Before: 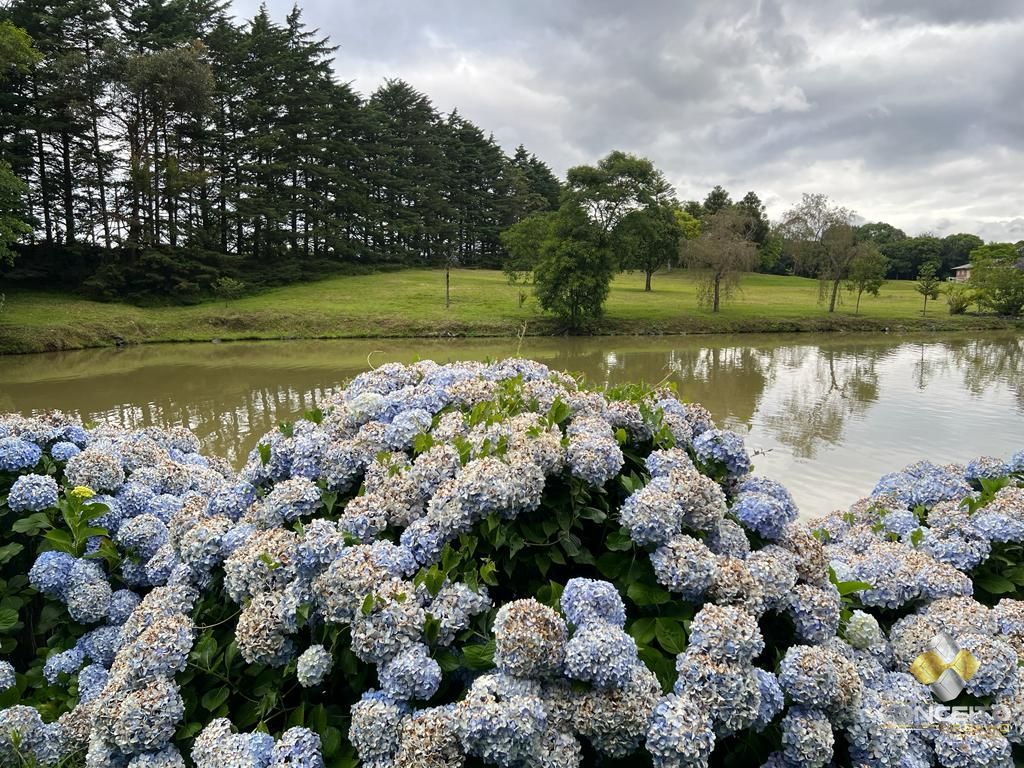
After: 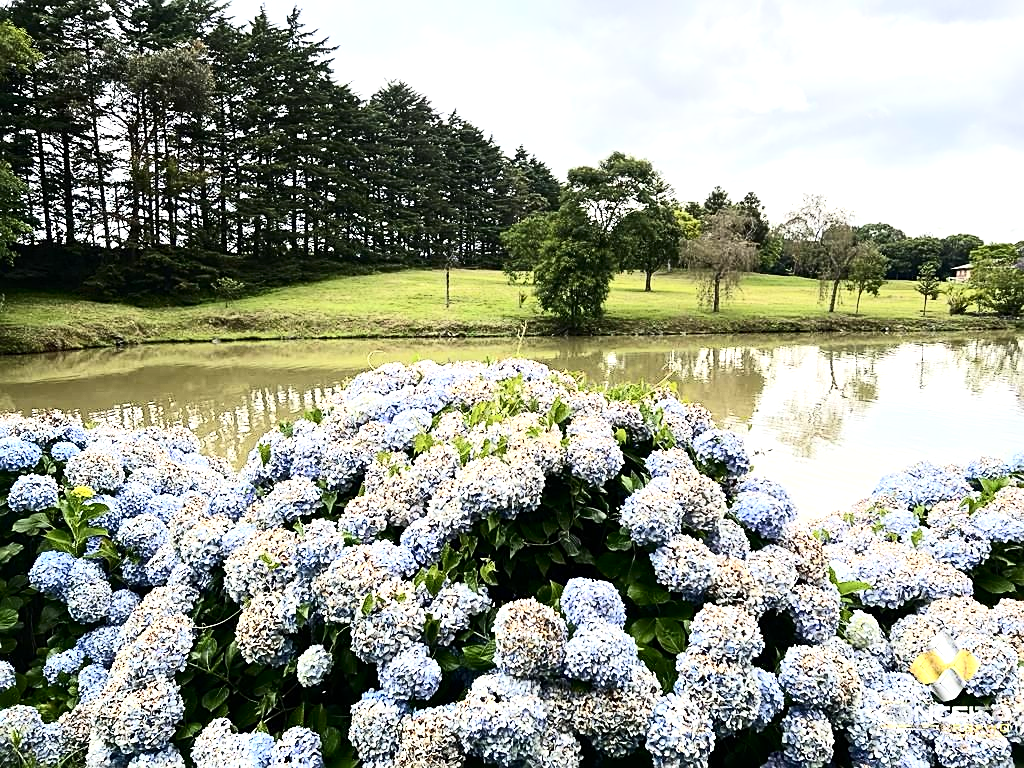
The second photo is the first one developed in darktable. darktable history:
tone equalizer: -8 EV -0.453 EV, -7 EV -0.38 EV, -6 EV -0.321 EV, -5 EV -0.246 EV, -3 EV 0.216 EV, -2 EV 0.319 EV, -1 EV 0.409 EV, +0 EV 0.415 EV
exposure: exposure 0.49 EV, compensate highlight preservation false
sharpen: on, module defaults
contrast brightness saturation: contrast 0.376, brightness 0.103
